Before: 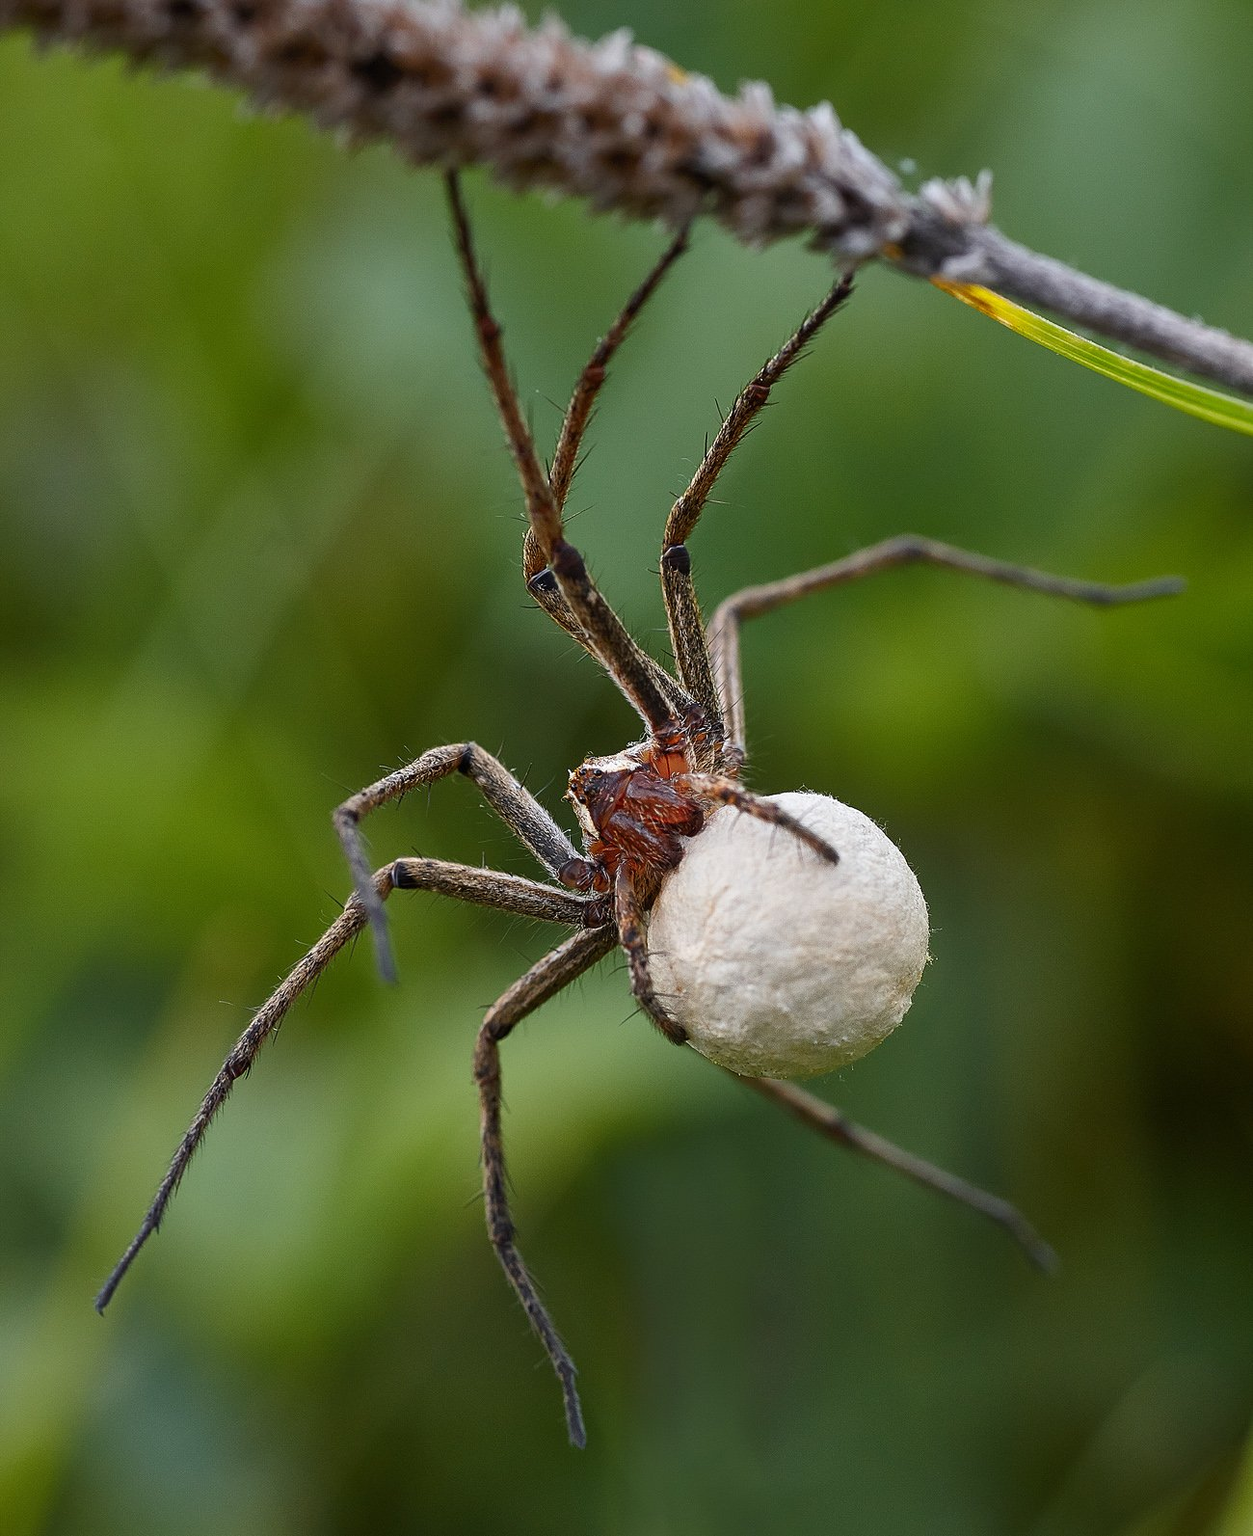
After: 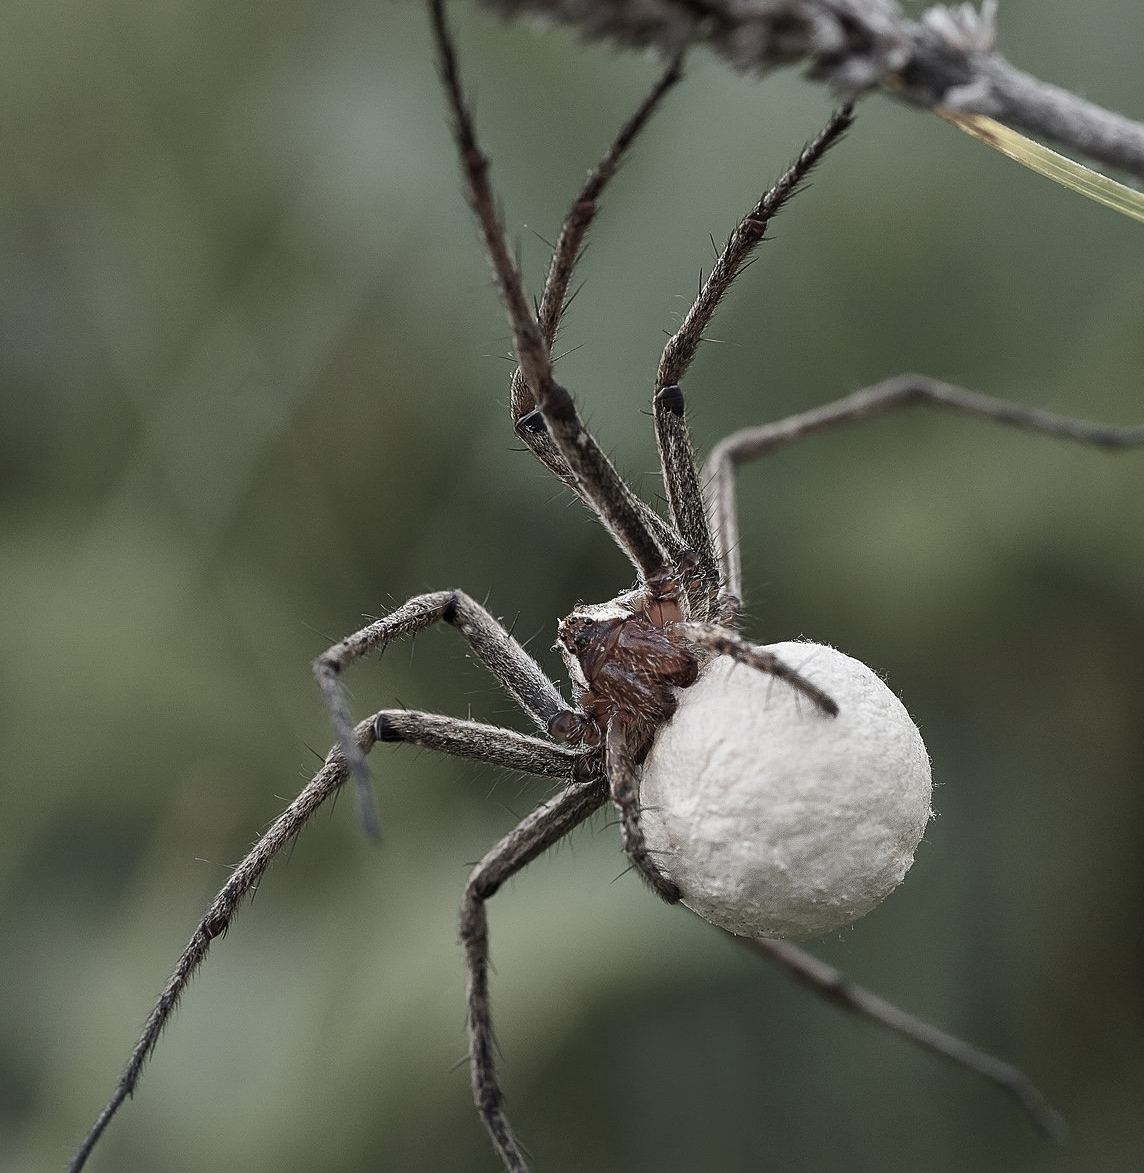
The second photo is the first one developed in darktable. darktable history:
color zones: curves: ch1 [(0, 0.34) (0.143, 0.164) (0.286, 0.152) (0.429, 0.176) (0.571, 0.173) (0.714, 0.188) (0.857, 0.199) (1, 0.34)]
crop and rotate: left 2.475%, top 11.303%, right 9.488%, bottom 15.033%
